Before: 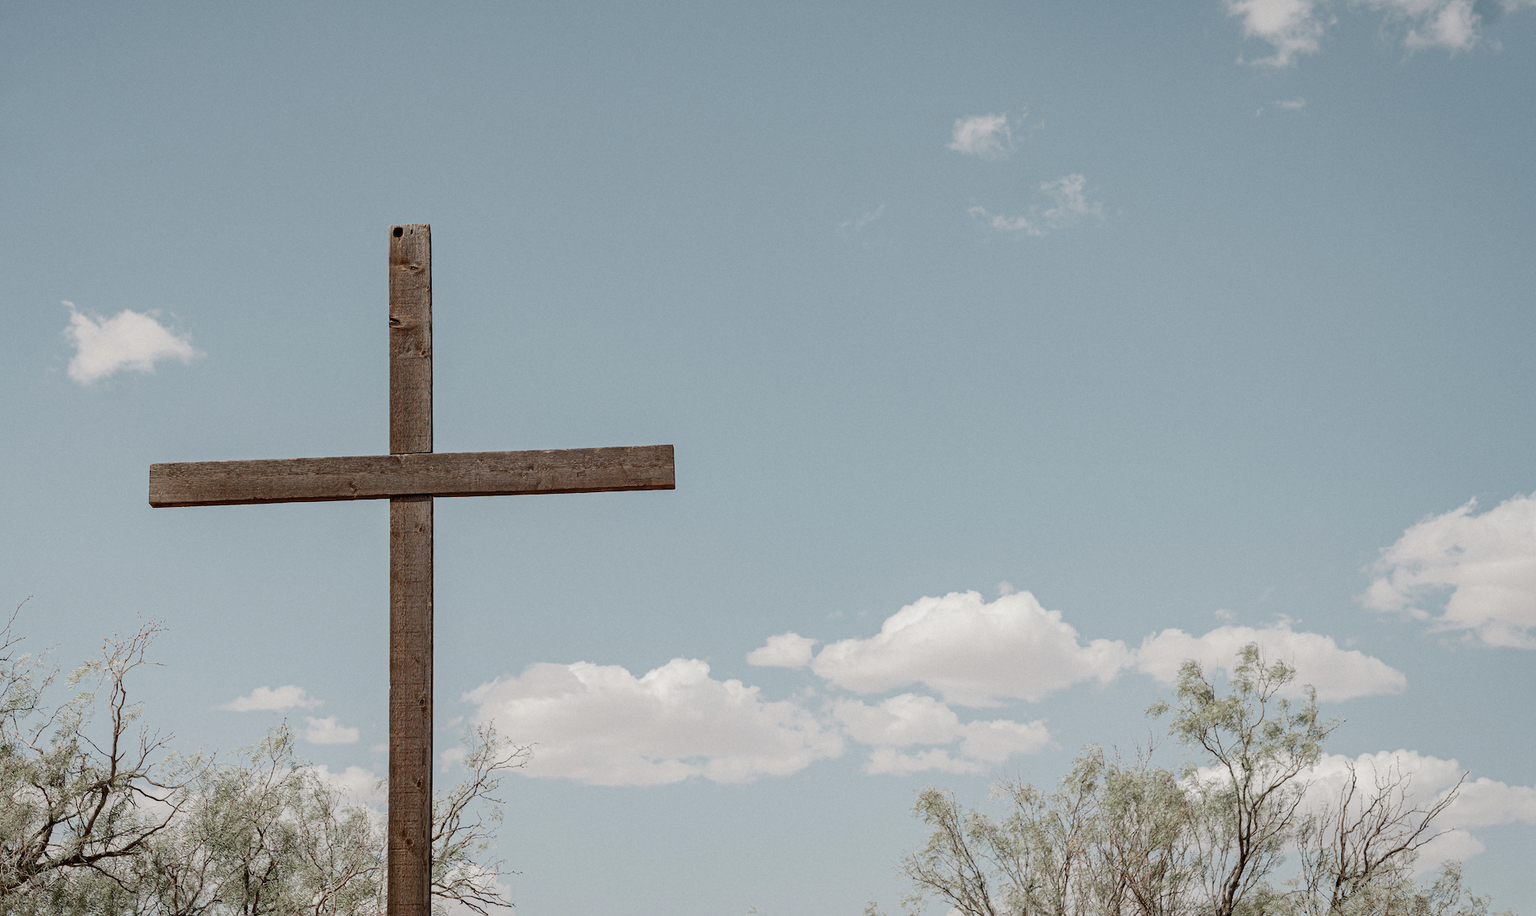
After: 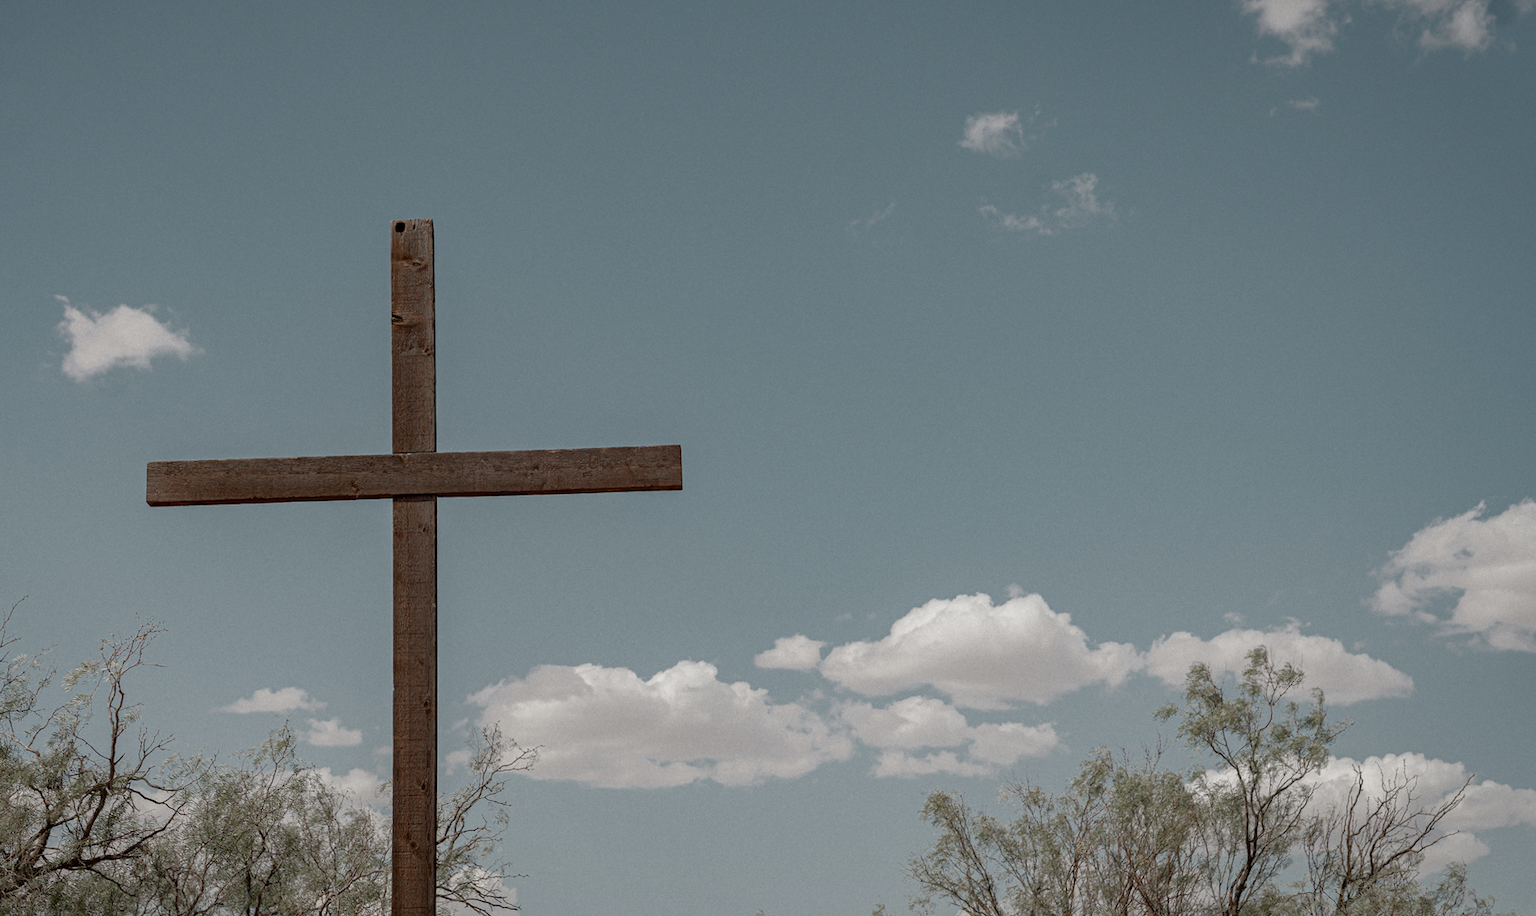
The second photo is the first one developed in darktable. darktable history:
rotate and perspective: rotation 0.174°, lens shift (vertical) 0.013, lens shift (horizontal) 0.019, shear 0.001, automatic cropping original format, crop left 0.007, crop right 0.991, crop top 0.016, crop bottom 0.997
rgb curve: curves: ch0 [(0, 0) (0.415, 0.237) (1, 1)]
